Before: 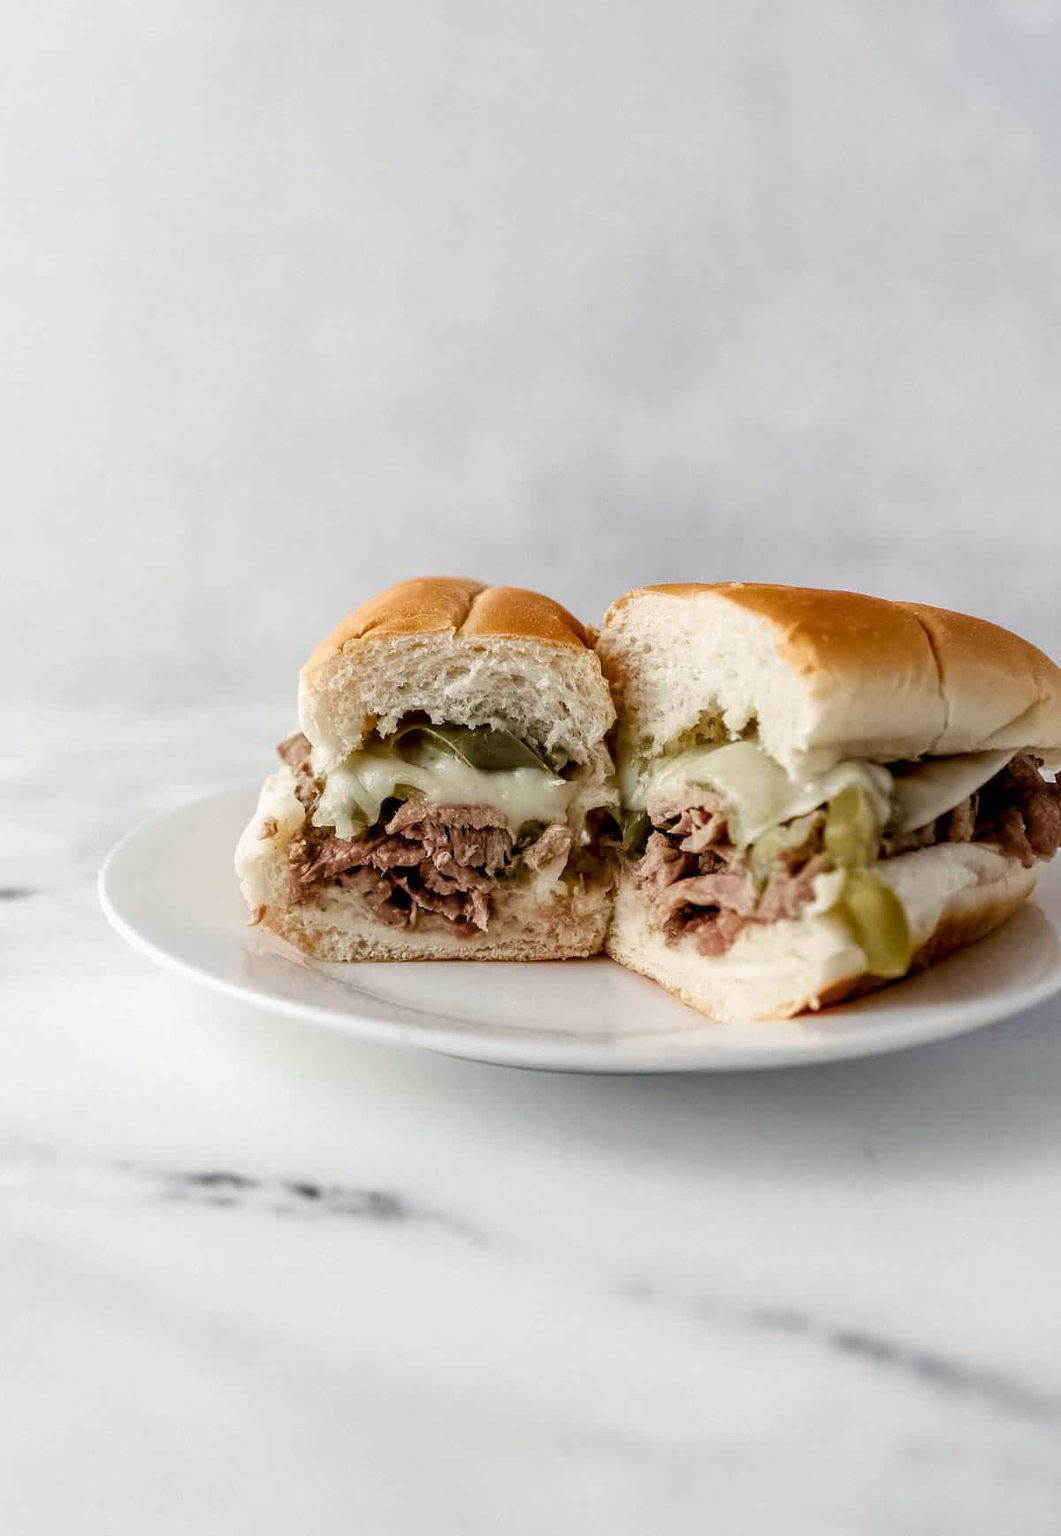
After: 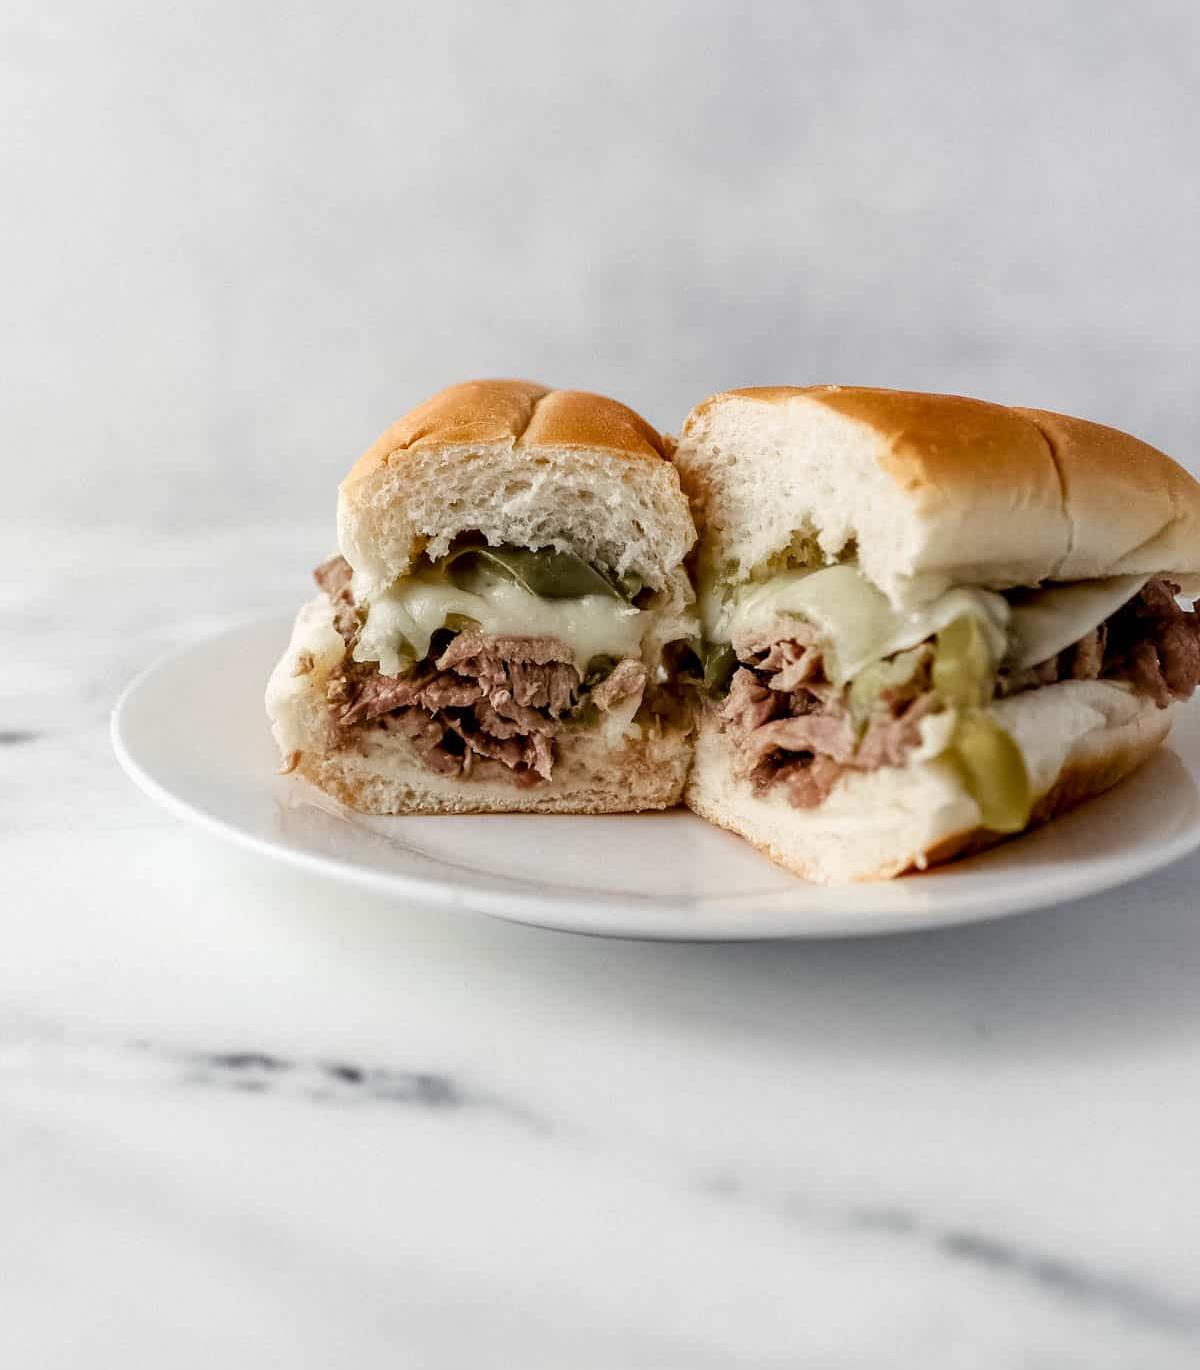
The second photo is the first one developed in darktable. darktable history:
crop and rotate: top 15.743%, bottom 5.349%
